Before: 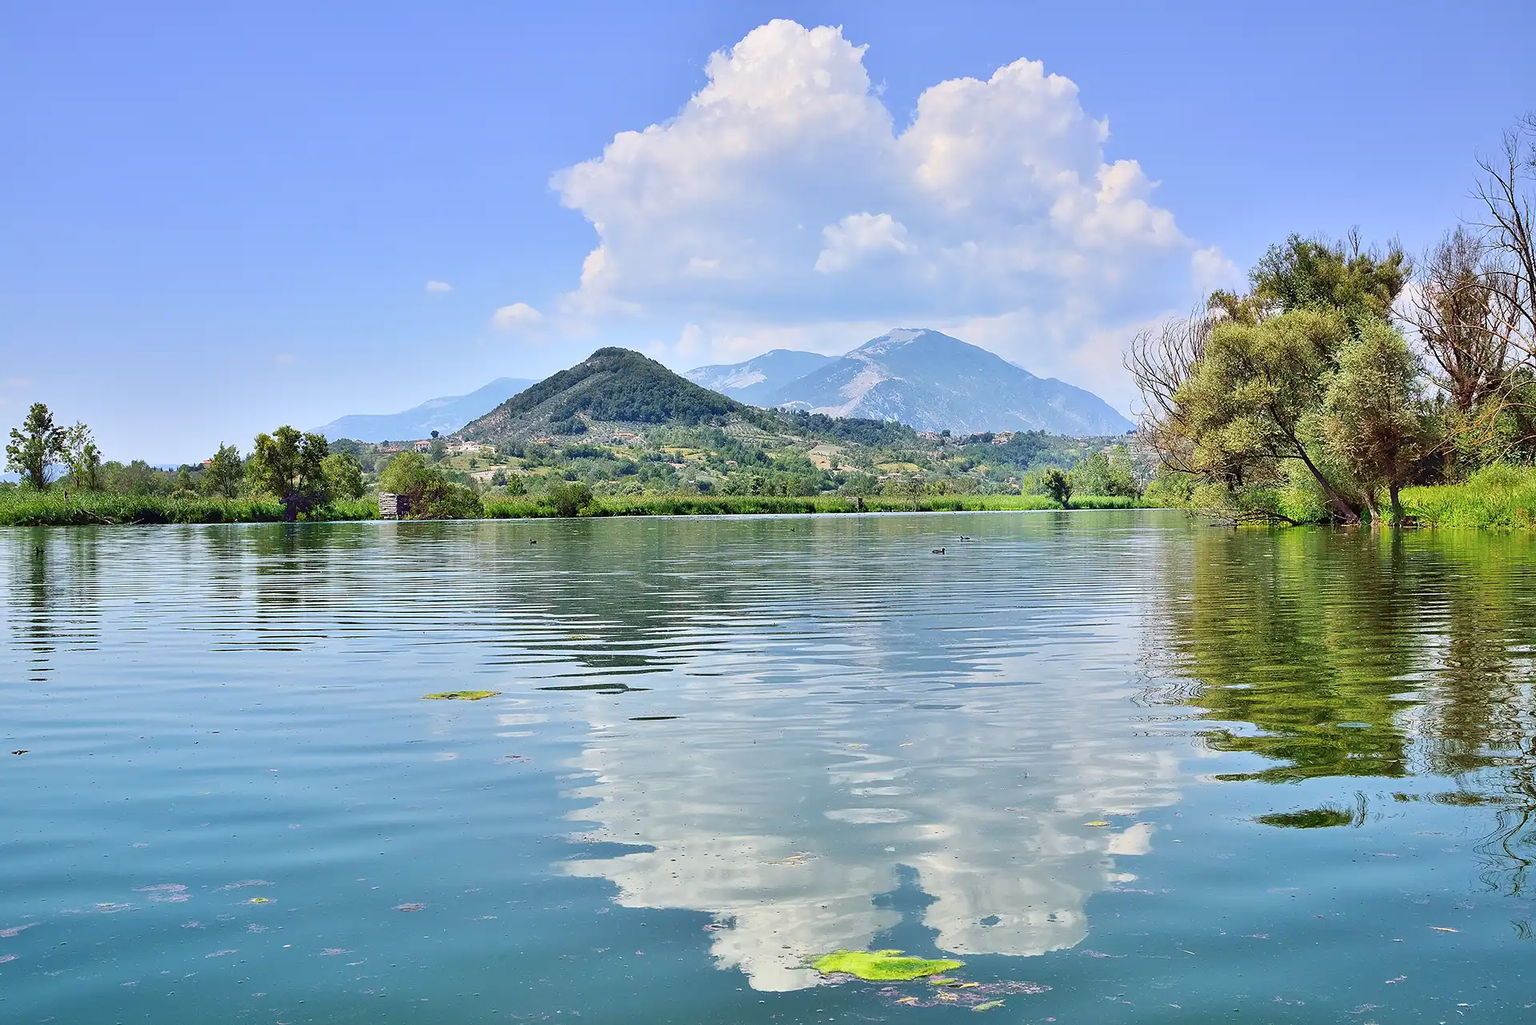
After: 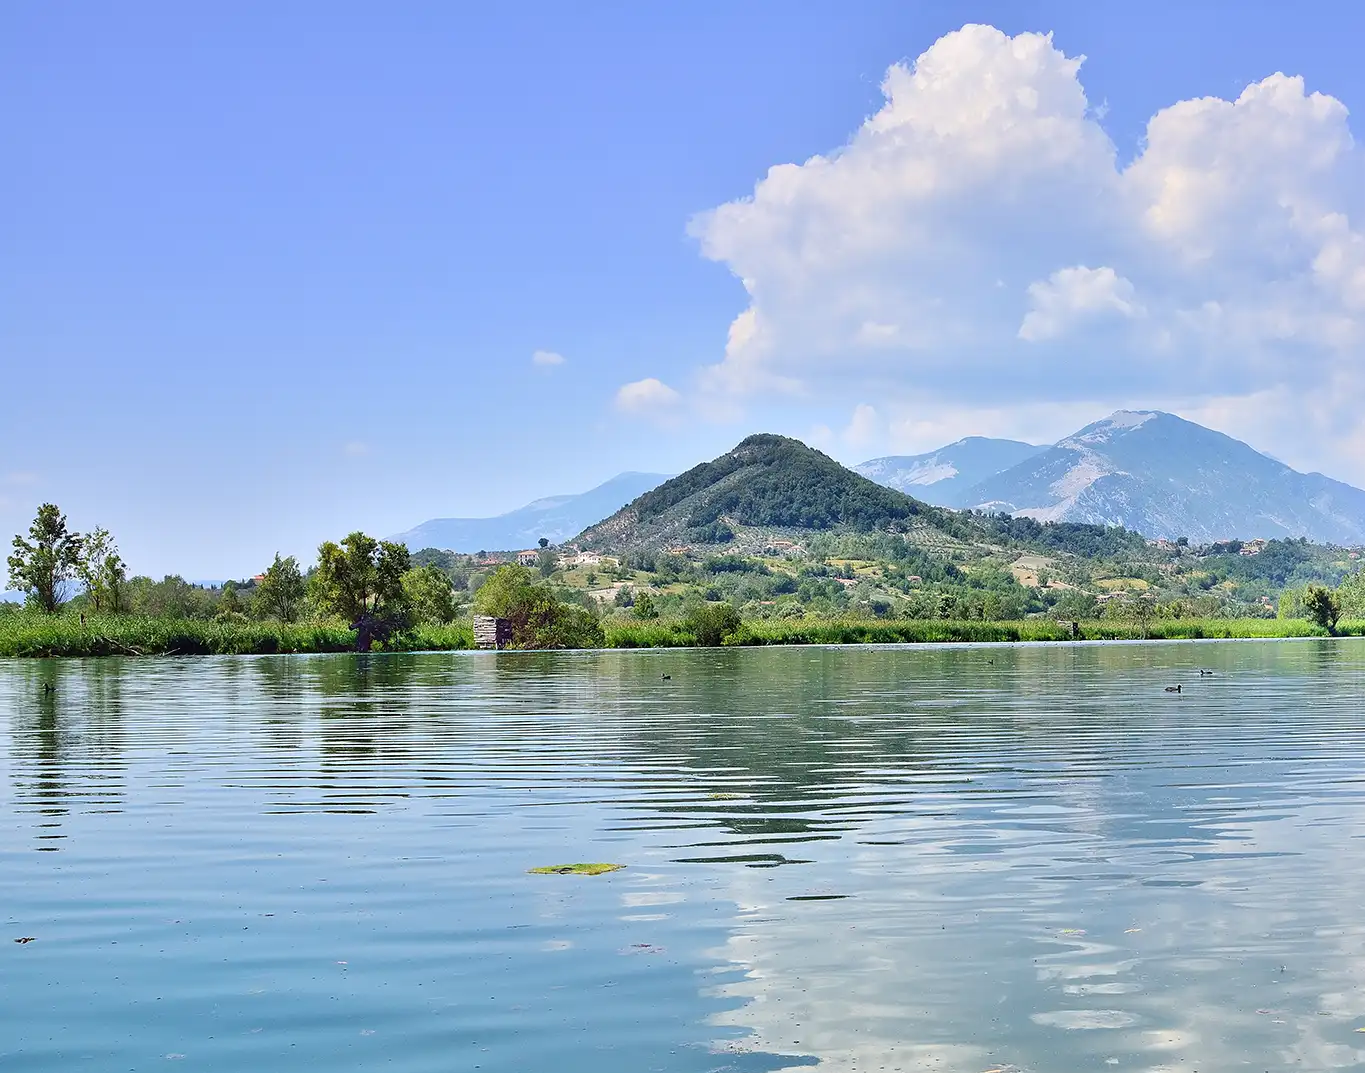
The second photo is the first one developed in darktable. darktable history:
crop: right 28.889%, bottom 16.214%
